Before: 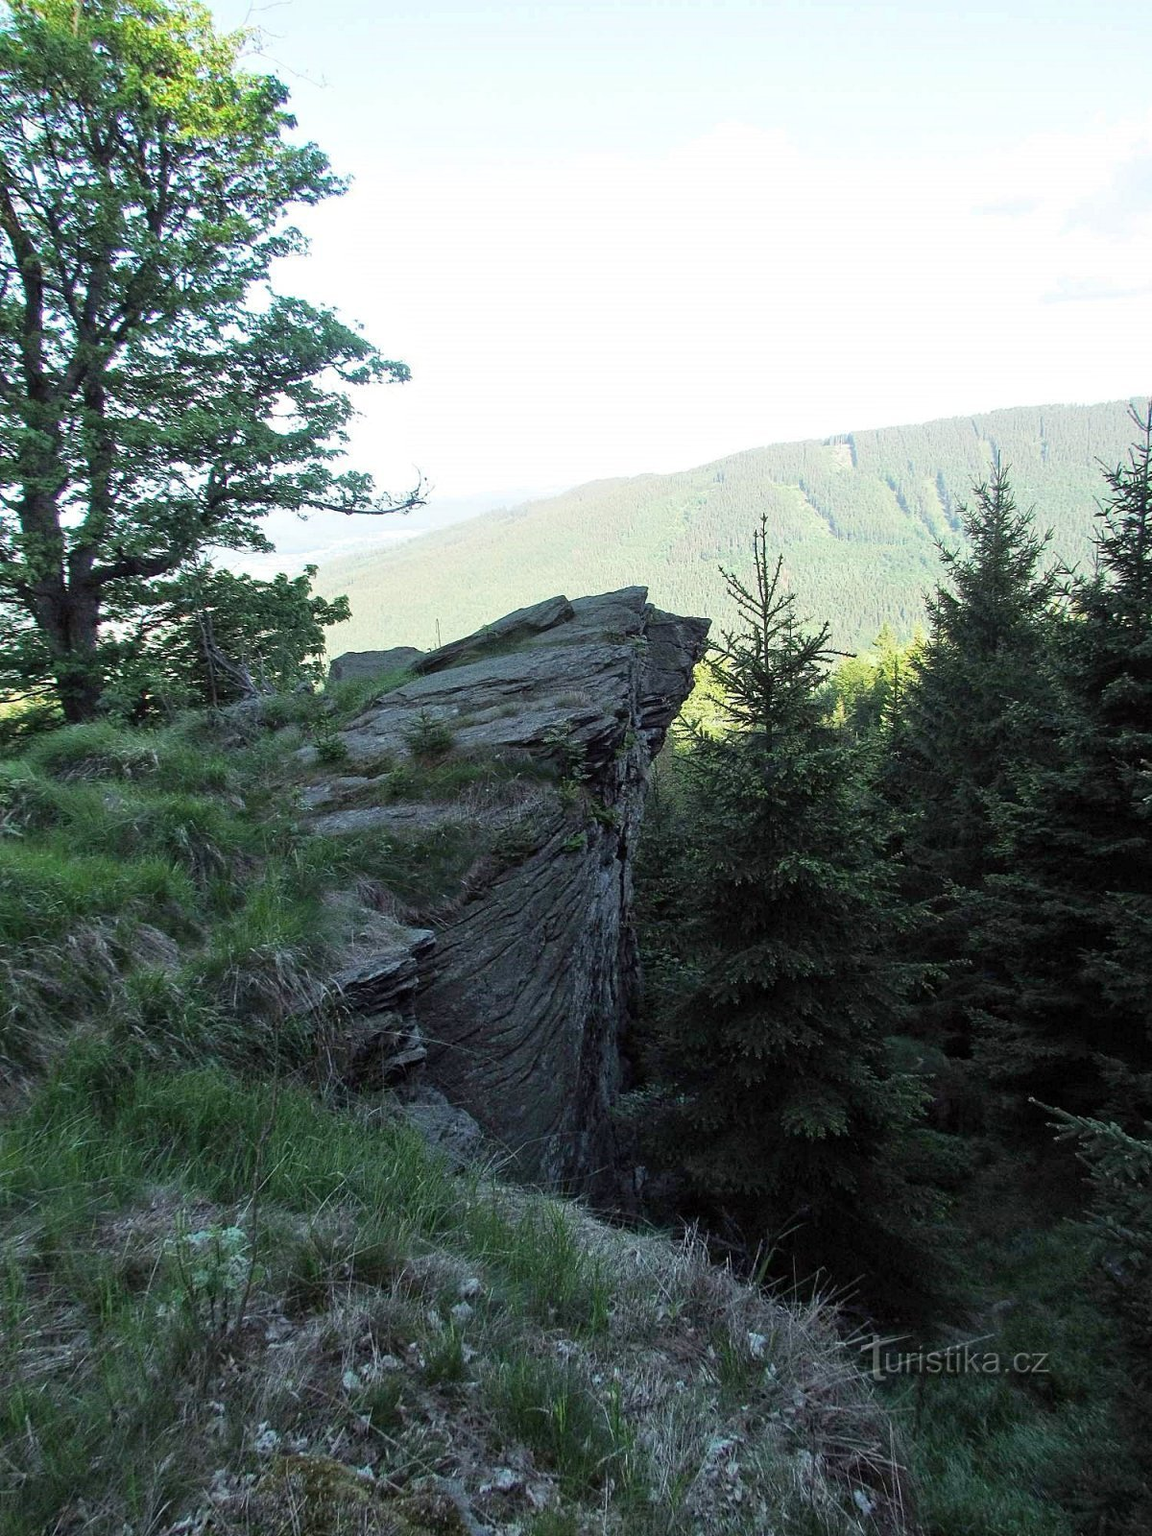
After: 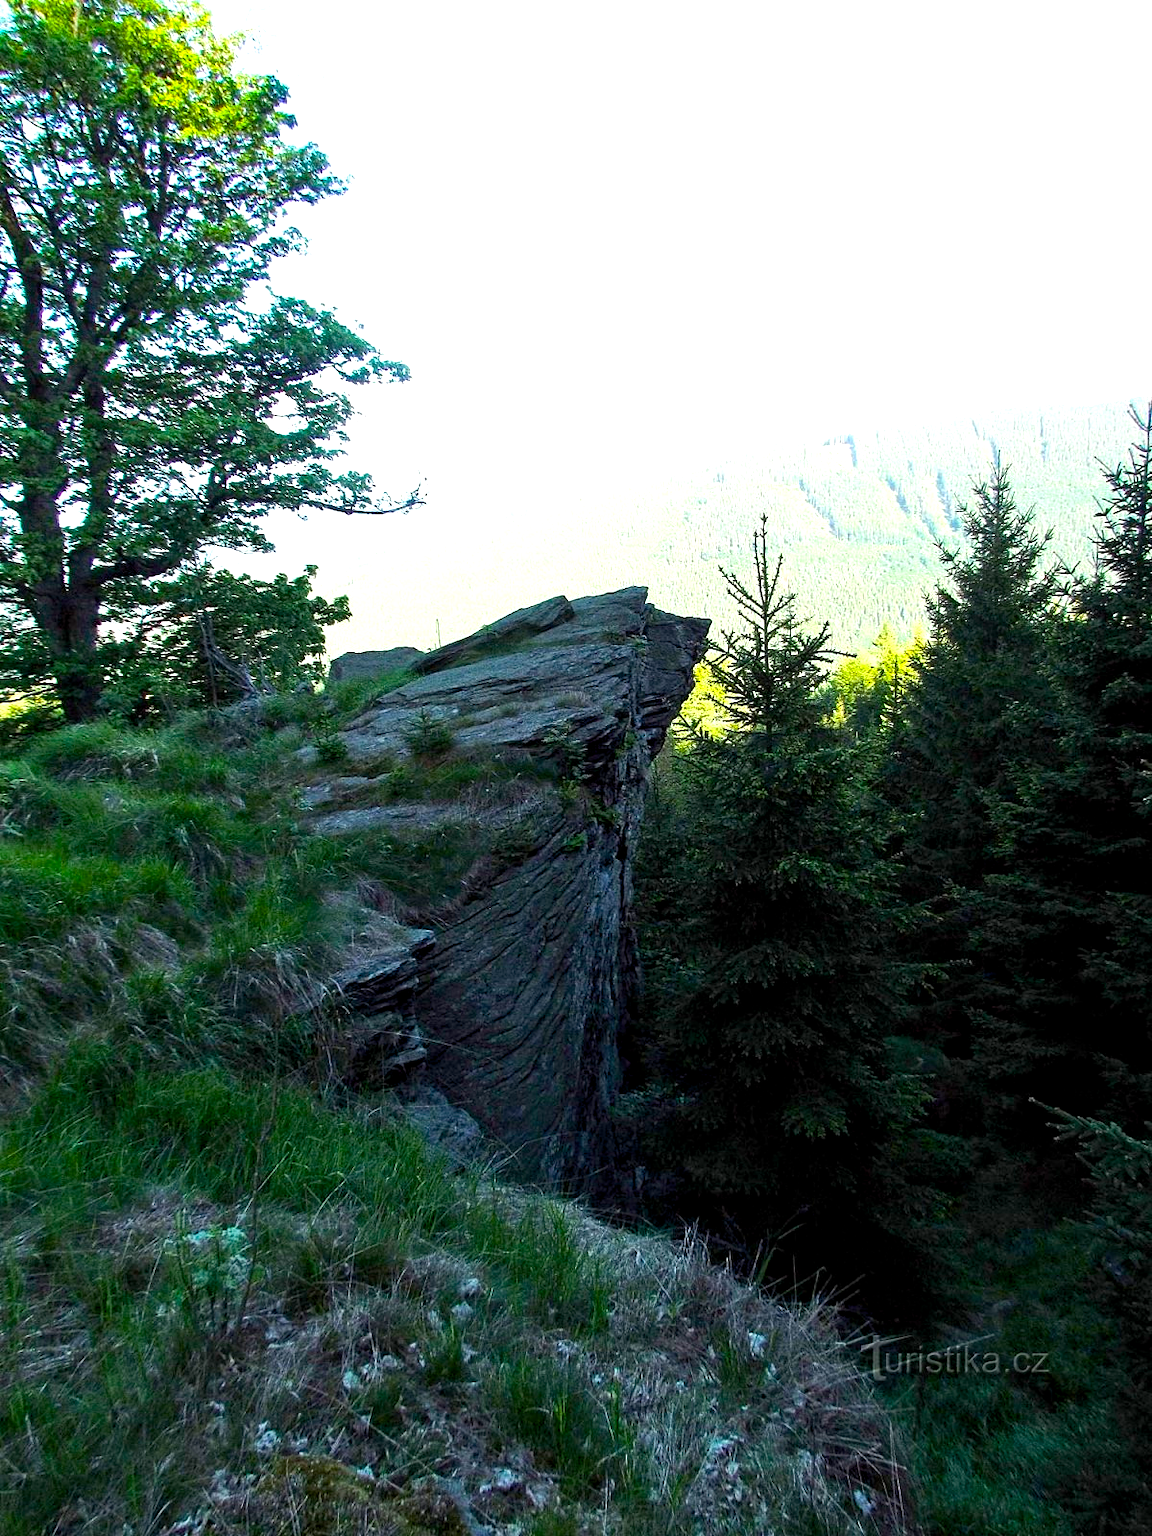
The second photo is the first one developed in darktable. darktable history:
color balance rgb: power › hue 212.06°, global offset › luminance -0.475%, linear chroma grading › global chroma 14.459%, perceptual saturation grading › global saturation 36.466%, perceptual saturation grading › shadows 34.998%, perceptual brilliance grading › global brilliance 19.479%, perceptual brilliance grading › shadows -39.439%
color calibration: gray › normalize channels true, illuminant same as pipeline (D50), adaptation none (bypass), x 0.331, y 0.334, temperature 5005.8 K, gamut compression 0.025
